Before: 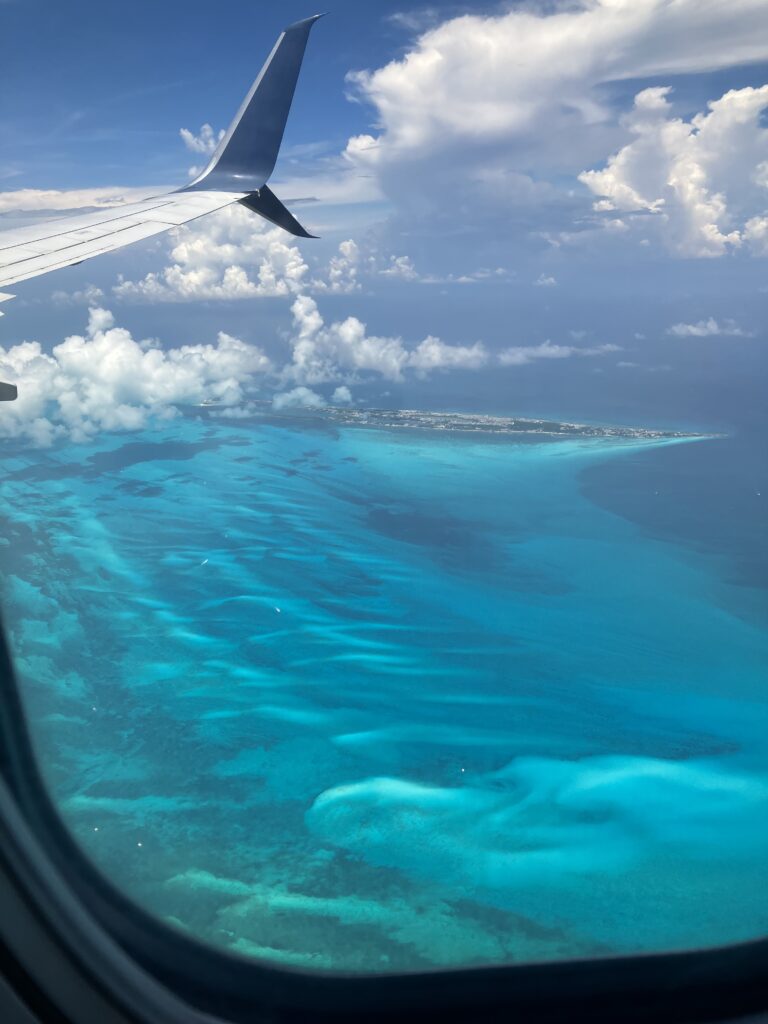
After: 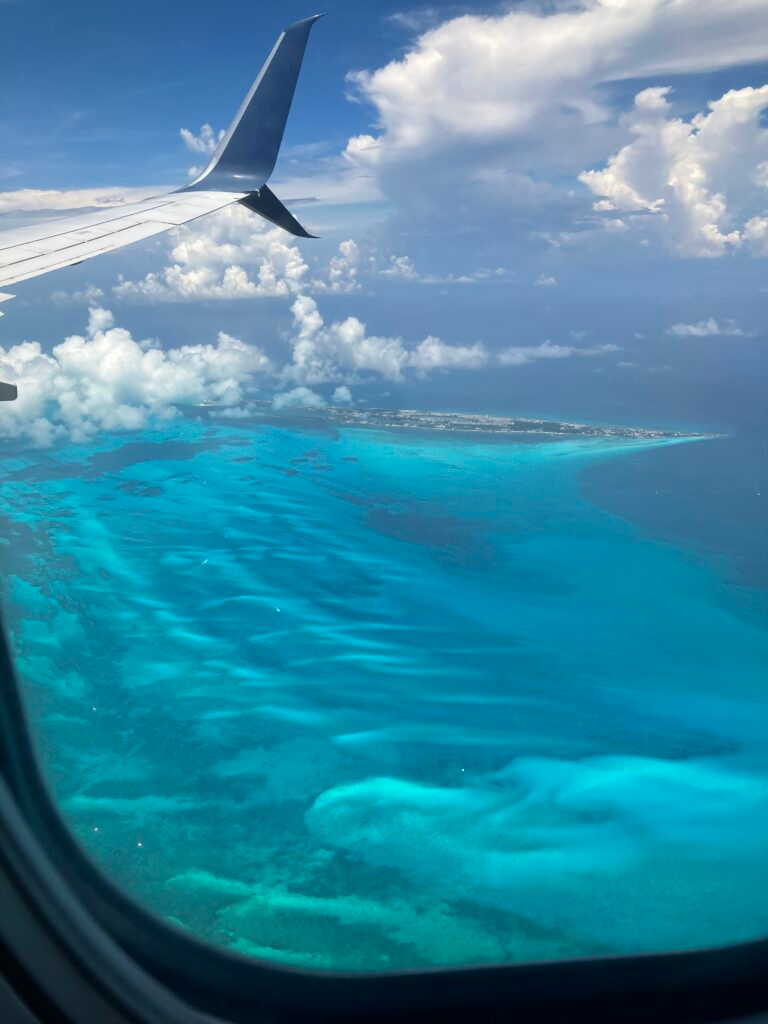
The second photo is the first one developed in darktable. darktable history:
white balance: emerald 1
exposure: compensate highlight preservation false
